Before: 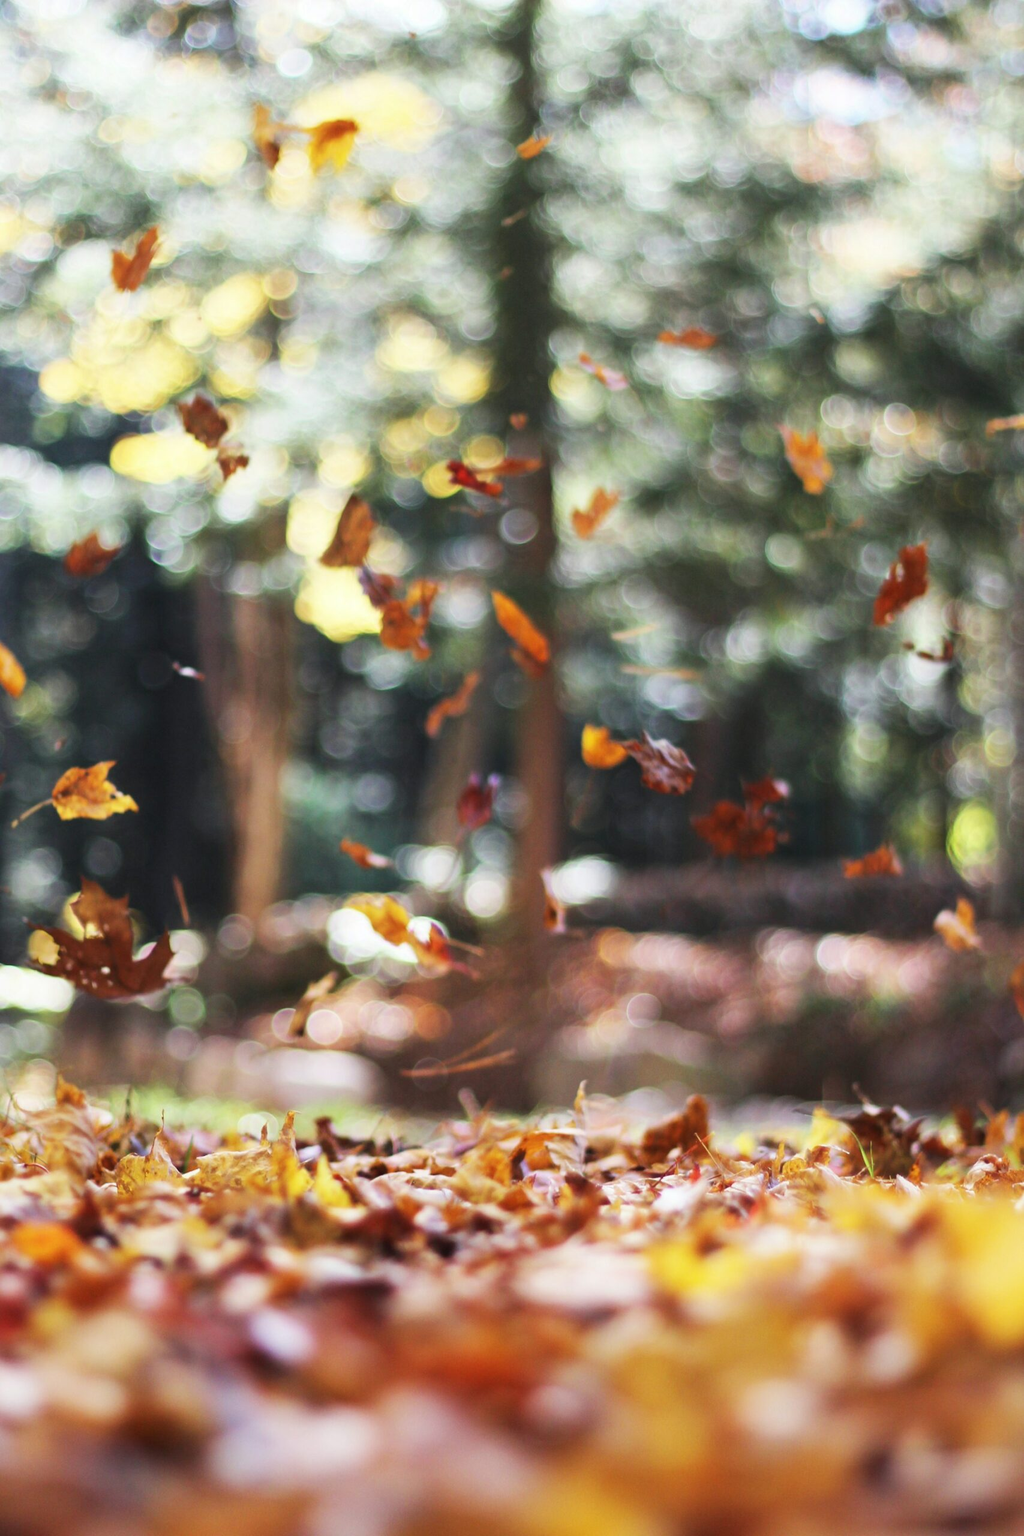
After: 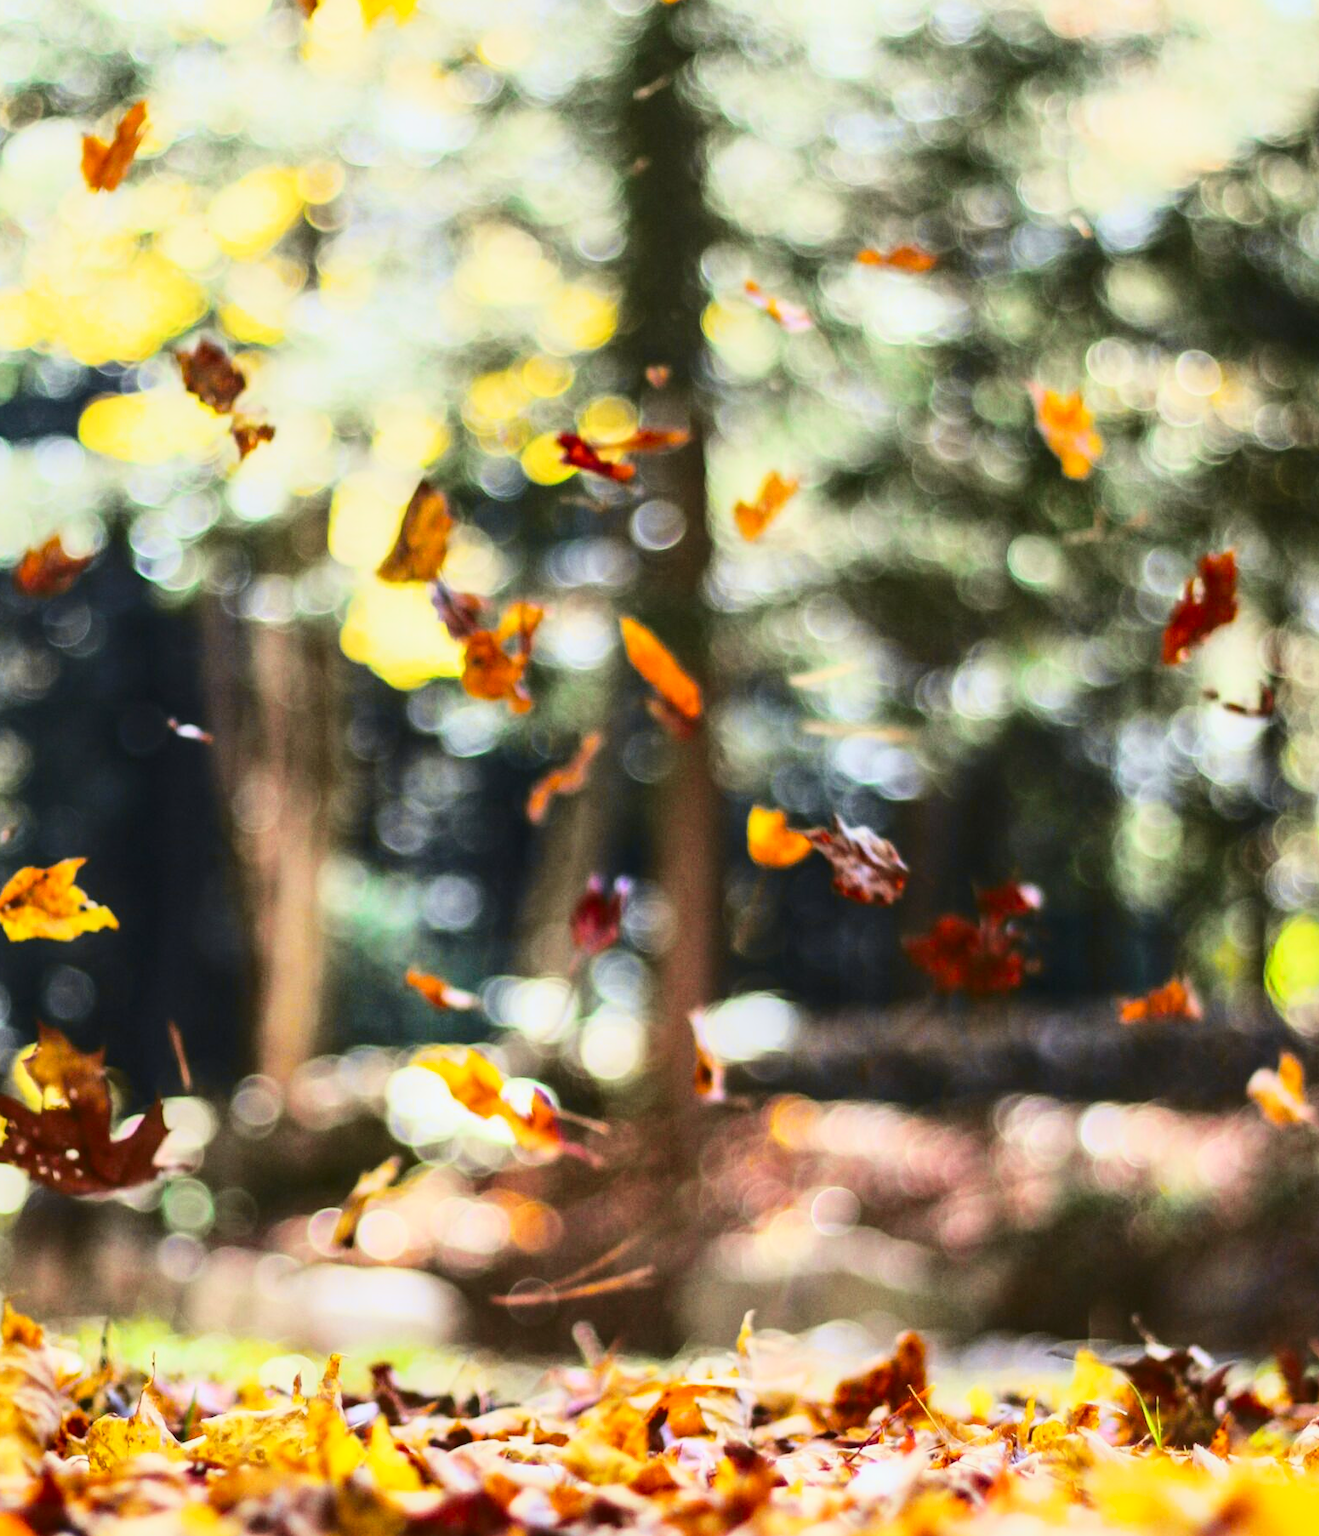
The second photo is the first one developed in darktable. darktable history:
tone curve: curves: ch0 [(0.003, 0.023) (0.071, 0.052) (0.249, 0.201) (0.466, 0.557) (0.625, 0.761) (0.783, 0.9) (0.994, 0.968)]; ch1 [(0, 0) (0.262, 0.227) (0.417, 0.386) (0.469, 0.467) (0.502, 0.498) (0.531, 0.521) (0.576, 0.586) (0.612, 0.634) (0.634, 0.68) (0.686, 0.728) (0.994, 0.987)]; ch2 [(0, 0) (0.262, 0.188) (0.385, 0.353) (0.427, 0.424) (0.495, 0.493) (0.518, 0.544) (0.55, 0.579) (0.595, 0.621) (0.644, 0.748) (1, 1)], color space Lab, independent channels, preserve colors none
local contrast: on, module defaults
crop: left 5.369%, top 10.185%, right 3.706%, bottom 19.259%
color correction: highlights b* -0.007, saturation 0.987
